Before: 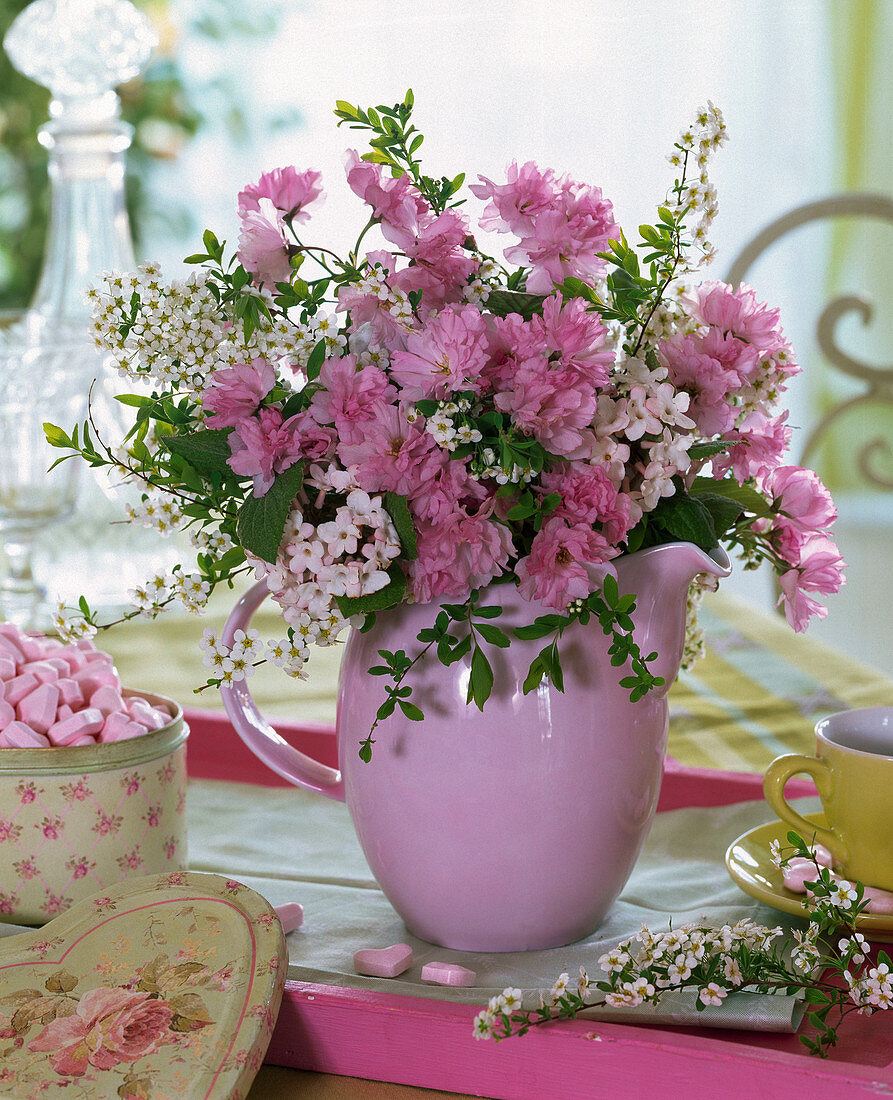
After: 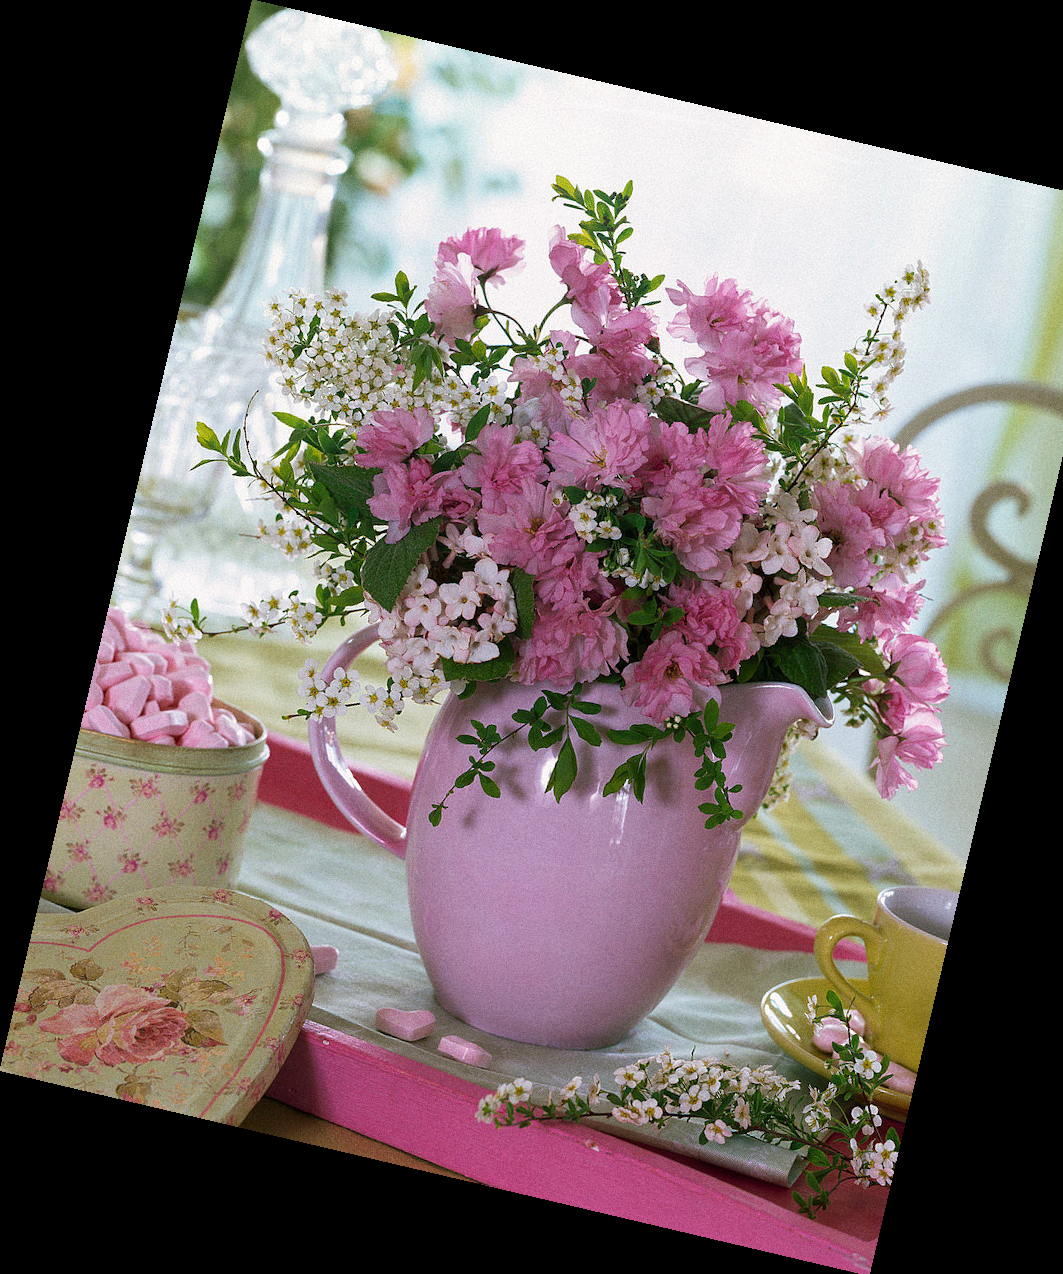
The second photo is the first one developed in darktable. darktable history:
crop and rotate: right 5.167%
grain: coarseness 3.21 ISO
rotate and perspective: rotation 13.27°, automatic cropping off
tone equalizer: on, module defaults
